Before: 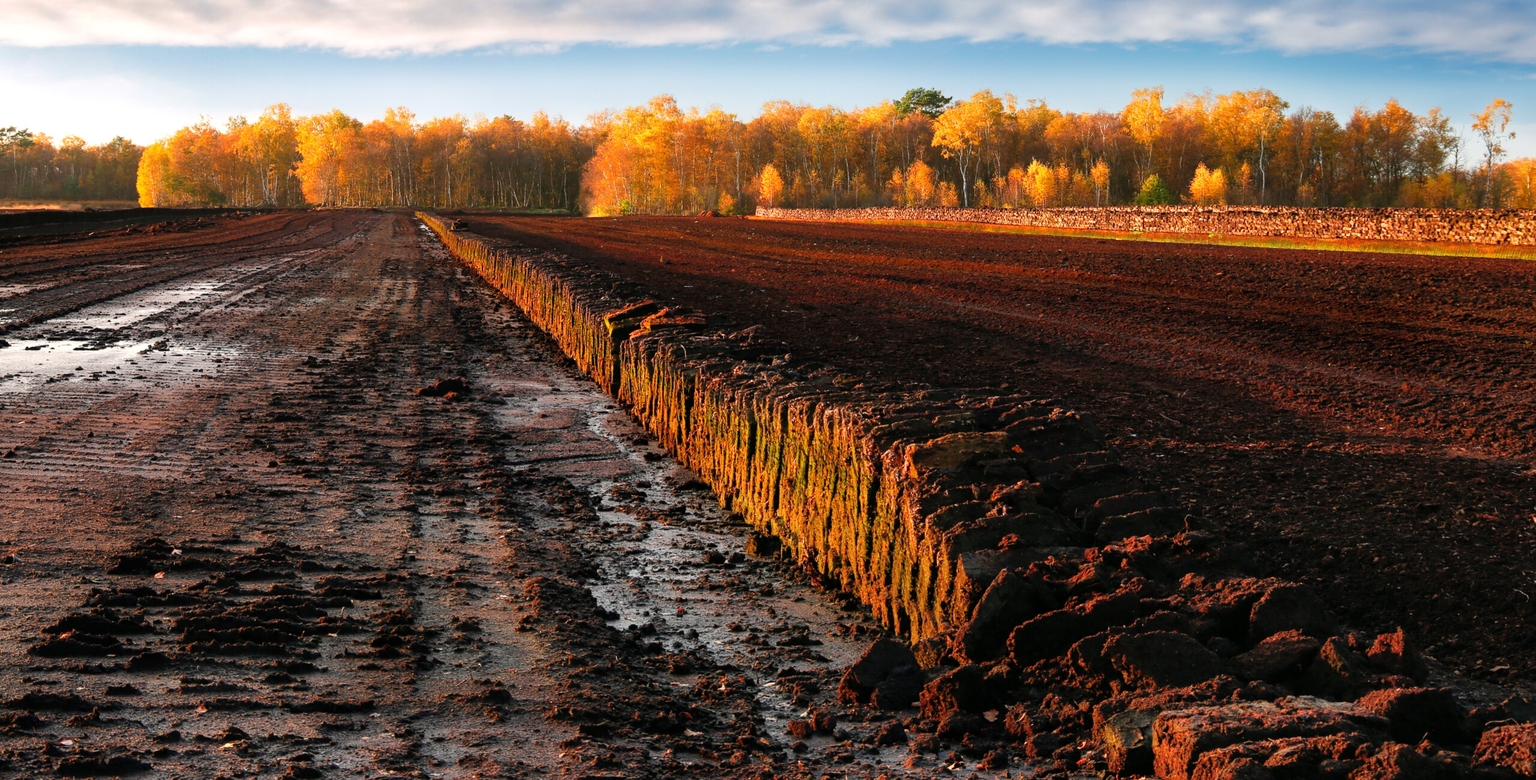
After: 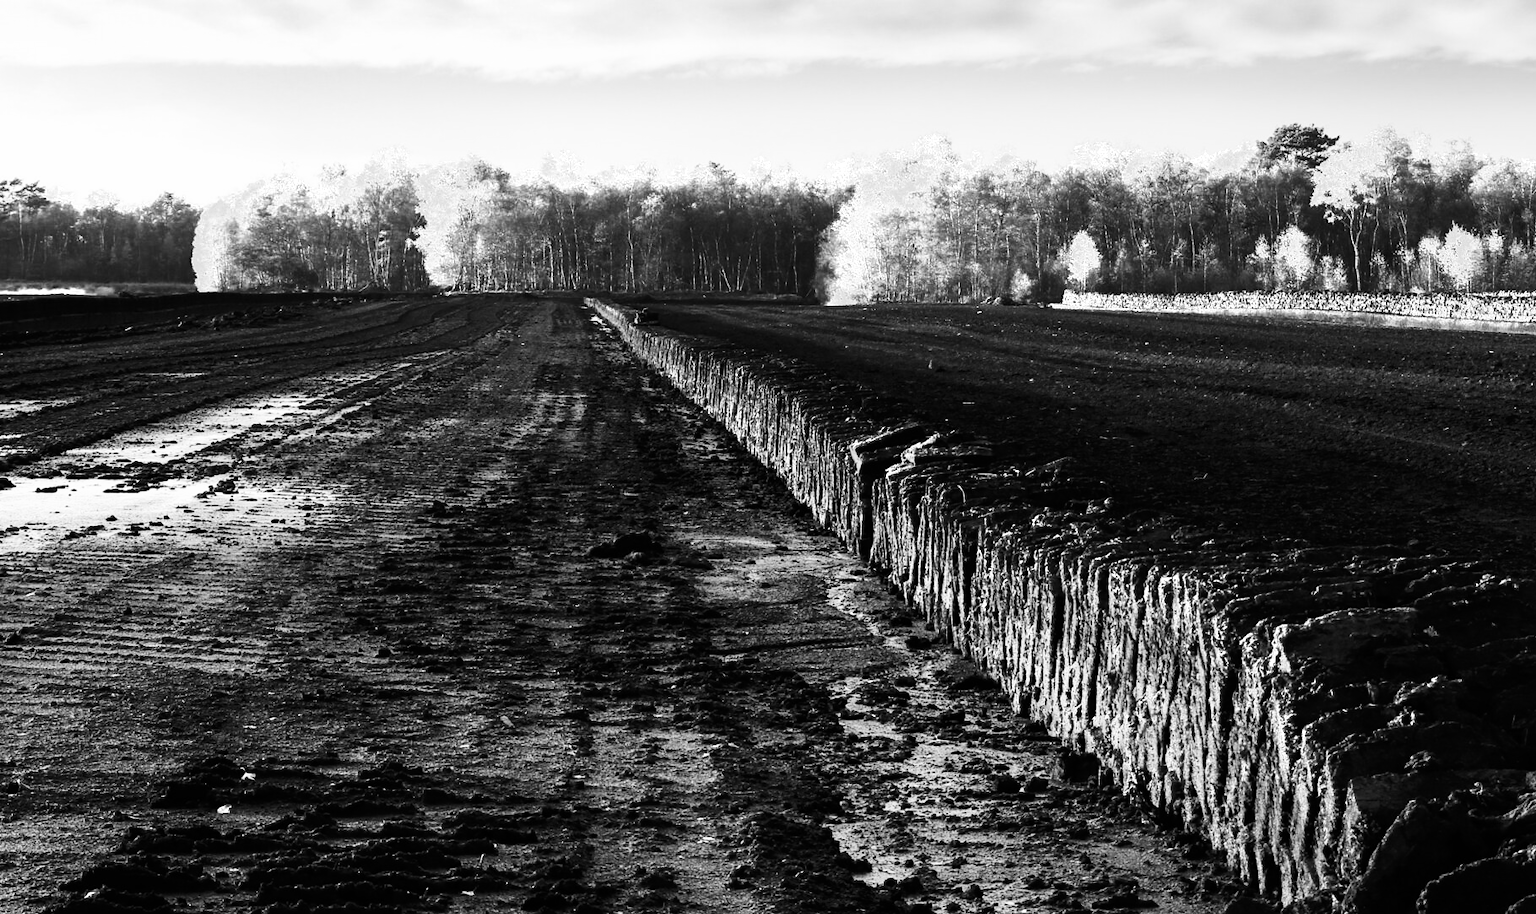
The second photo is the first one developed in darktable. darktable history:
white balance: red 0.926, green 1.003, blue 1.133
crop: right 28.885%, bottom 16.626%
color zones: curves: ch0 [(0.004, 0.588) (0.116, 0.636) (0.259, 0.476) (0.423, 0.464) (0.75, 0.5)]; ch1 [(0, 0) (0.143, 0) (0.286, 0) (0.429, 0) (0.571, 0) (0.714, 0) (0.857, 0)]
contrast brightness saturation: contrast 0.4, brightness 0.05, saturation 0.25
